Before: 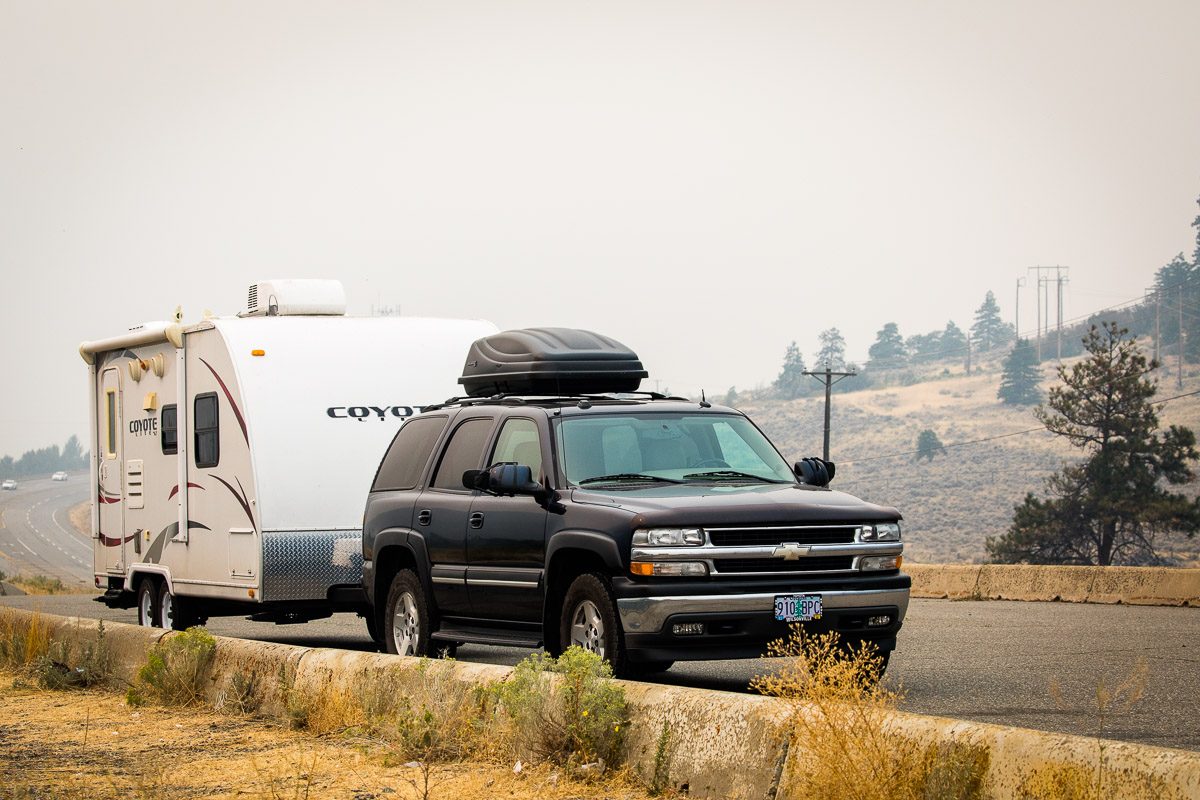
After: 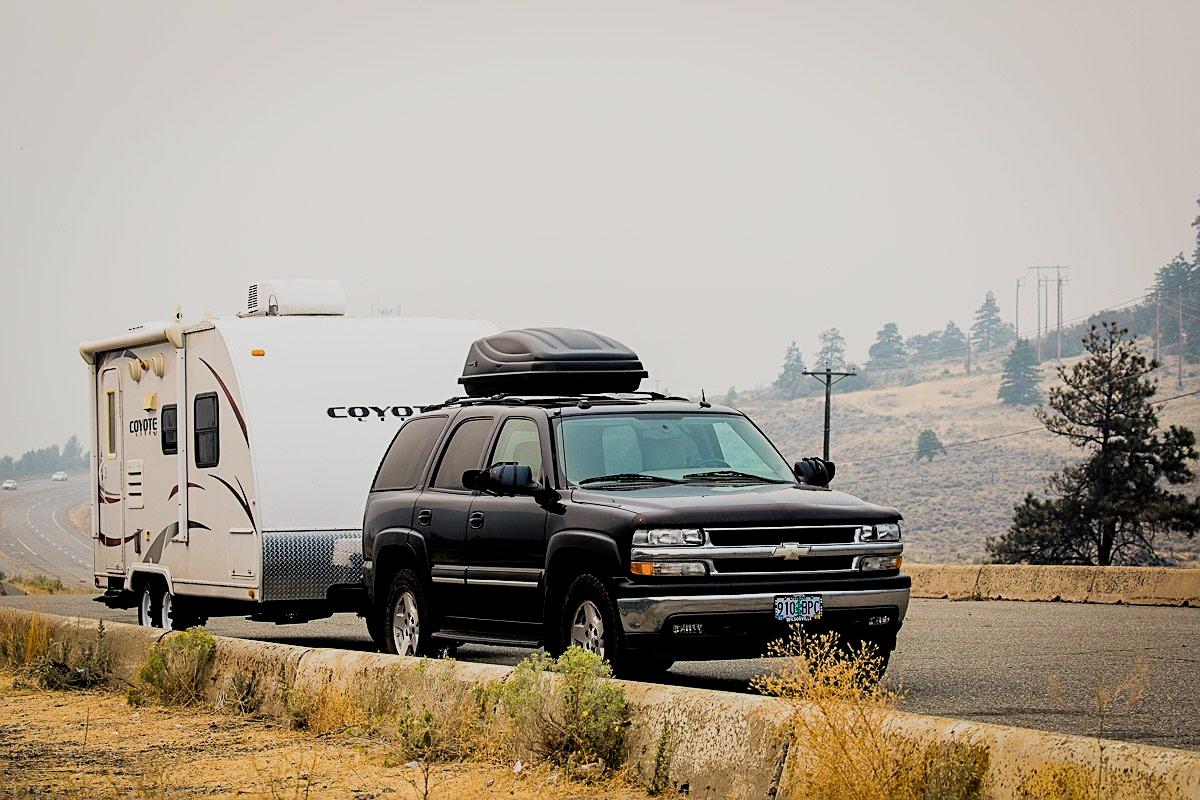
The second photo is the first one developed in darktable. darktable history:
sharpen: on, module defaults
filmic rgb: black relative exposure -5 EV, hardness 2.88, contrast 1.1
